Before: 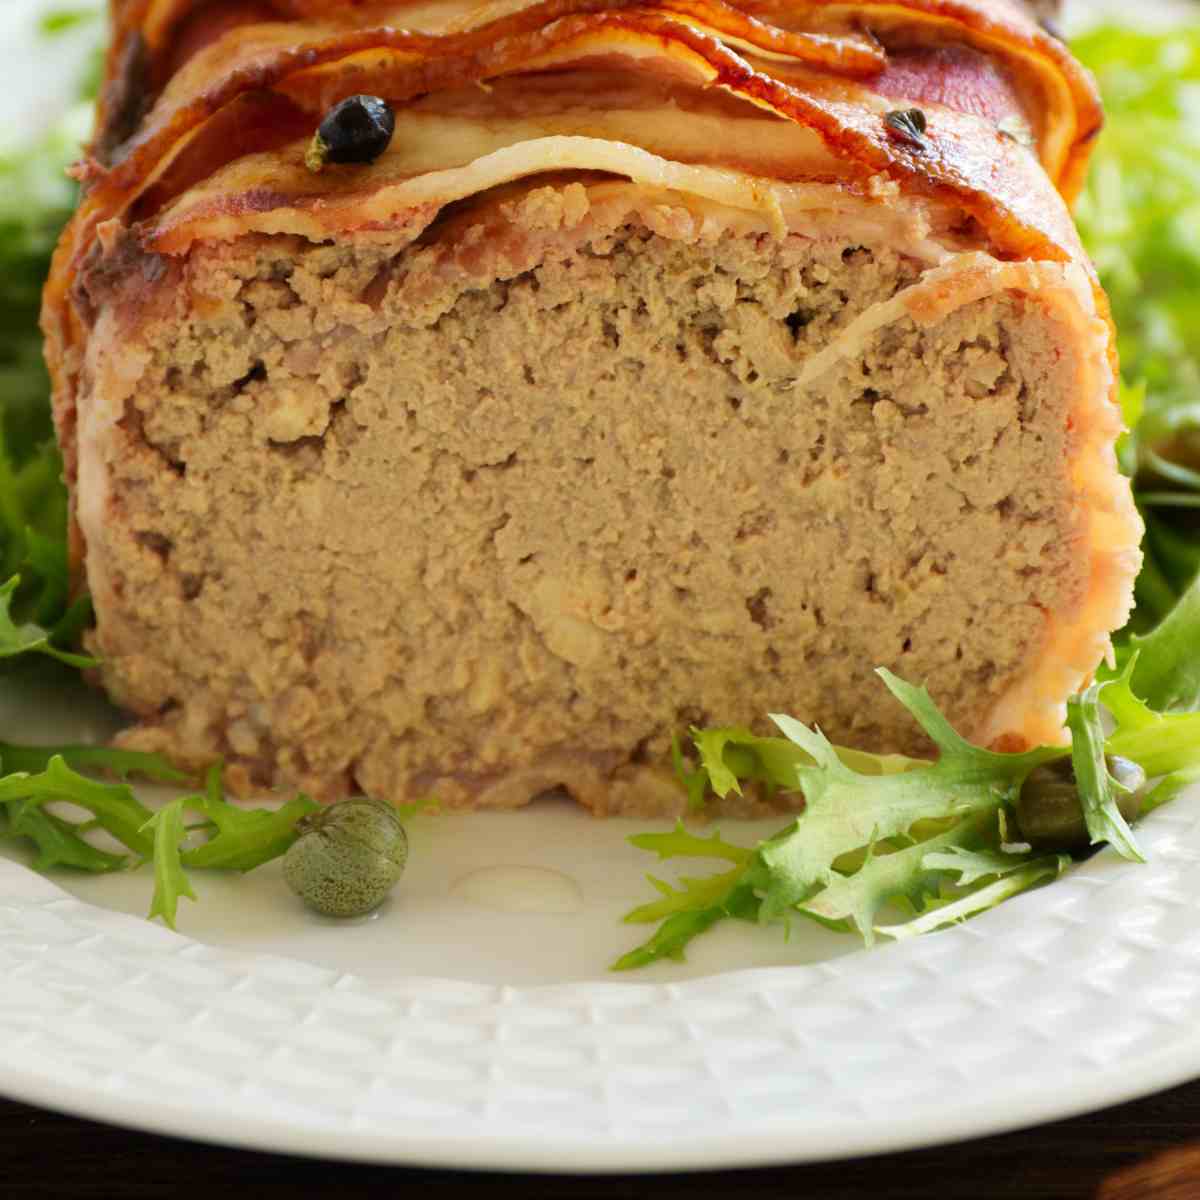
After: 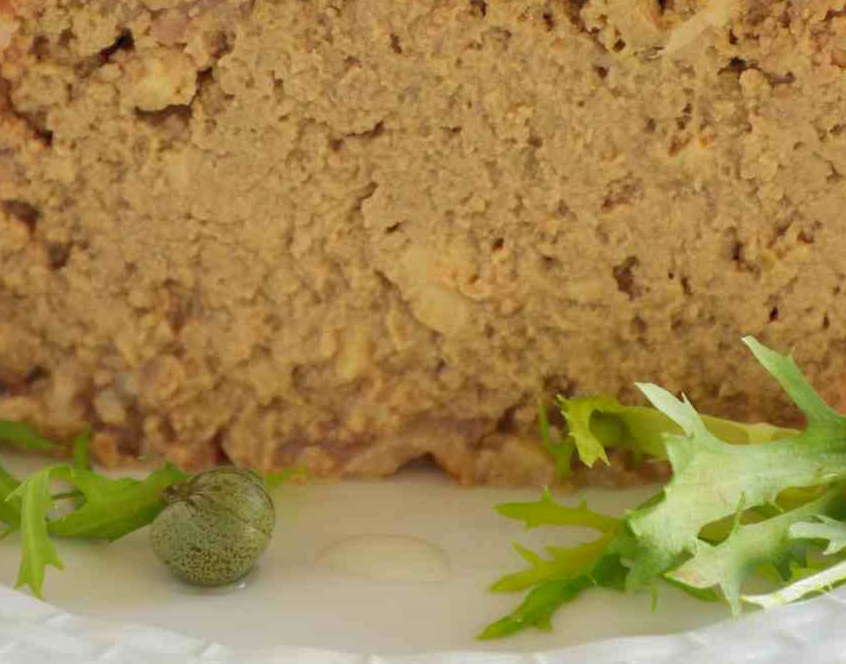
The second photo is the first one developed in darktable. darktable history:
crop: left 11.123%, top 27.61%, right 18.3%, bottom 17.034%
shadows and highlights: on, module defaults
